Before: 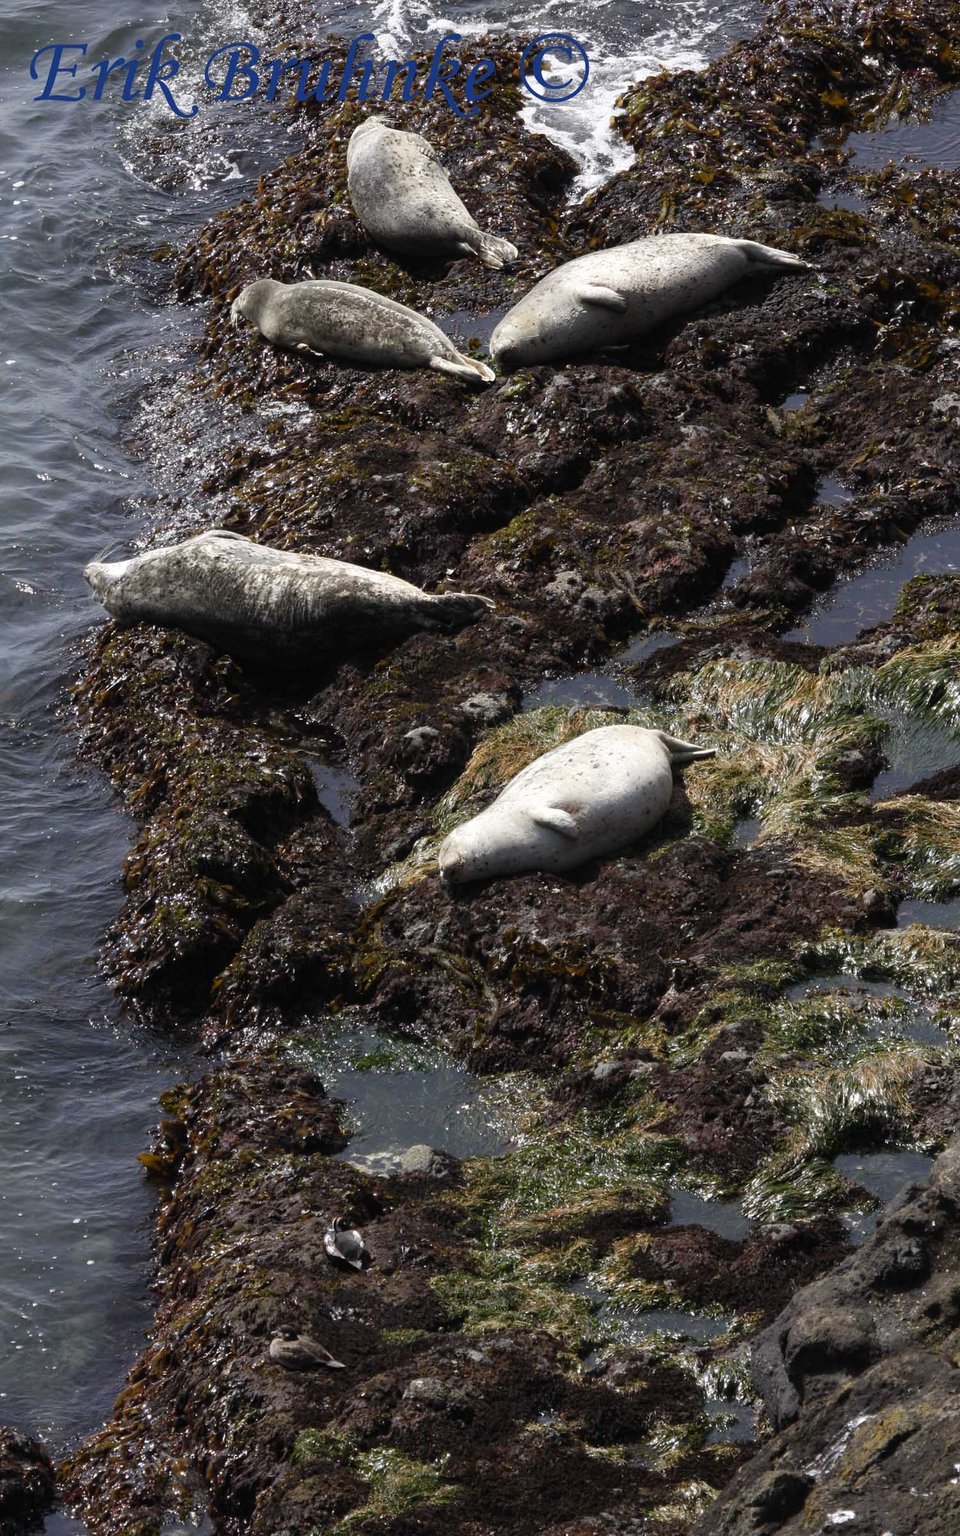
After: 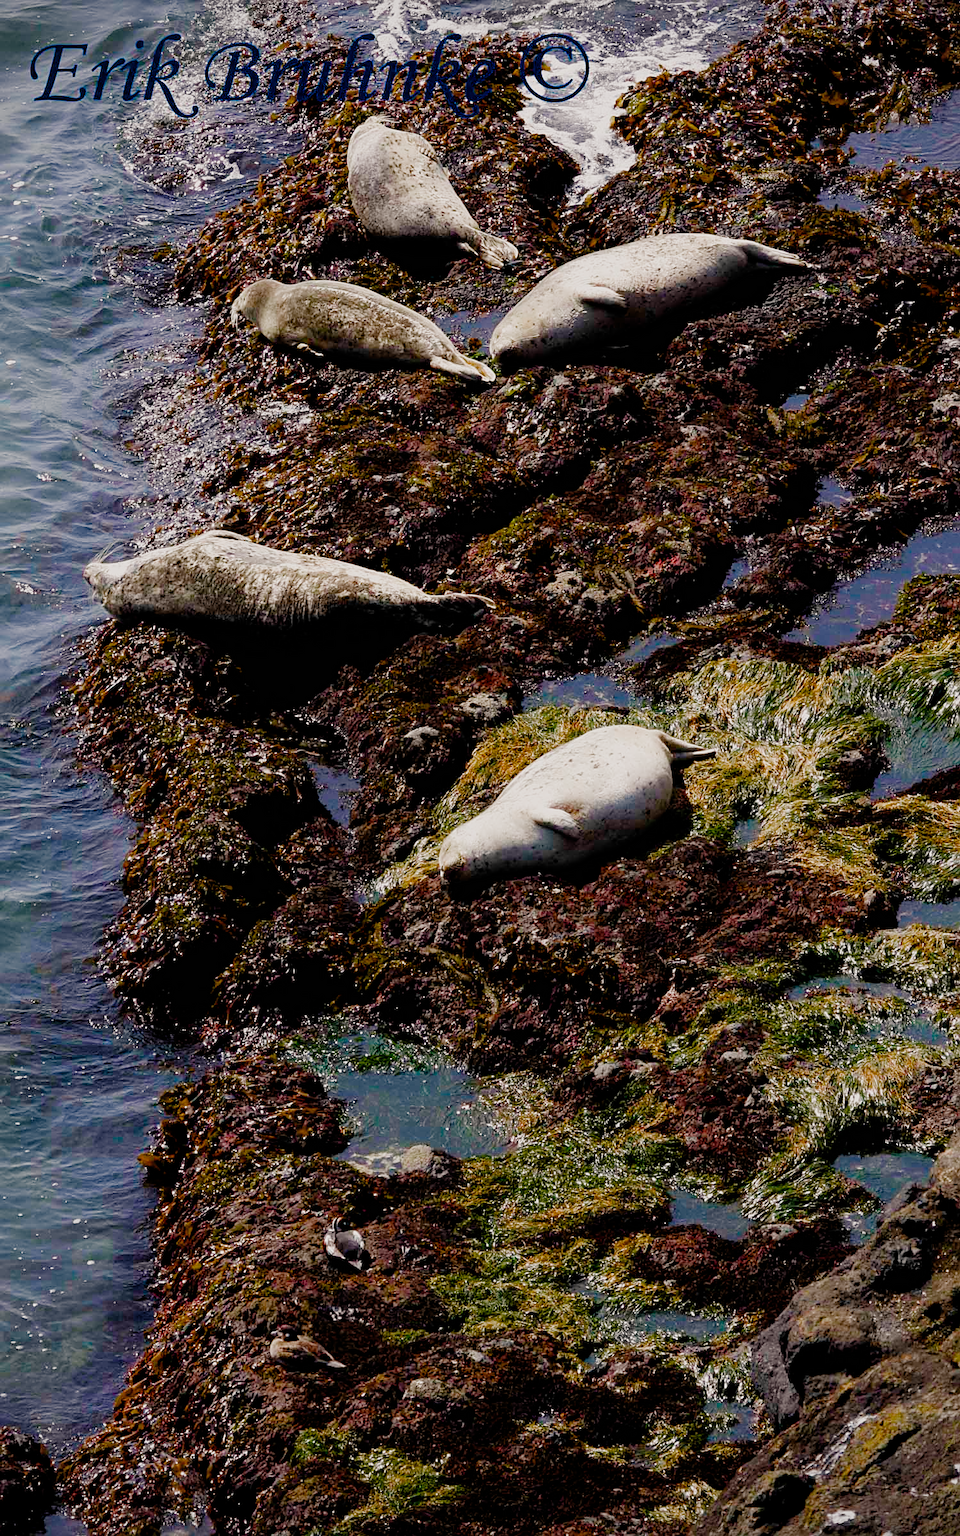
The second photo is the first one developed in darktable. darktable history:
color balance rgb: highlights gain › chroma 2.998%, highlights gain › hue 60.14°, linear chroma grading › global chroma 15.394%, perceptual saturation grading › global saturation 34.95%, perceptual saturation grading › highlights -24.798%, perceptual saturation grading › shadows 49.521%, perceptual brilliance grading › global brilliance 11.931%, global vibrance 20%
vignetting: fall-off start 92.63%, unbound false
sharpen: on, module defaults
color zones: curves: ch0 [(0, 0.5) (0.143, 0.5) (0.286, 0.456) (0.429, 0.5) (0.571, 0.5) (0.714, 0.5) (0.857, 0.5) (1, 0.5)]; ch1 [(0, 0.5) (0.143, 0.5) (0.286, 0.422) (0.429, 0.5) (0.571, 0.5) (0.714, 0.5) (0.857, 0.5) (1, 0.5)]
filmic rgb: black relative exposure -7.16 EV, white relative exposure 5.39 EV, threshold 5.95 EV, hardness 3.02, preserve chrominance no, color science v4 (2020), contrast in shadows soft, enable highlight reconstruction true
